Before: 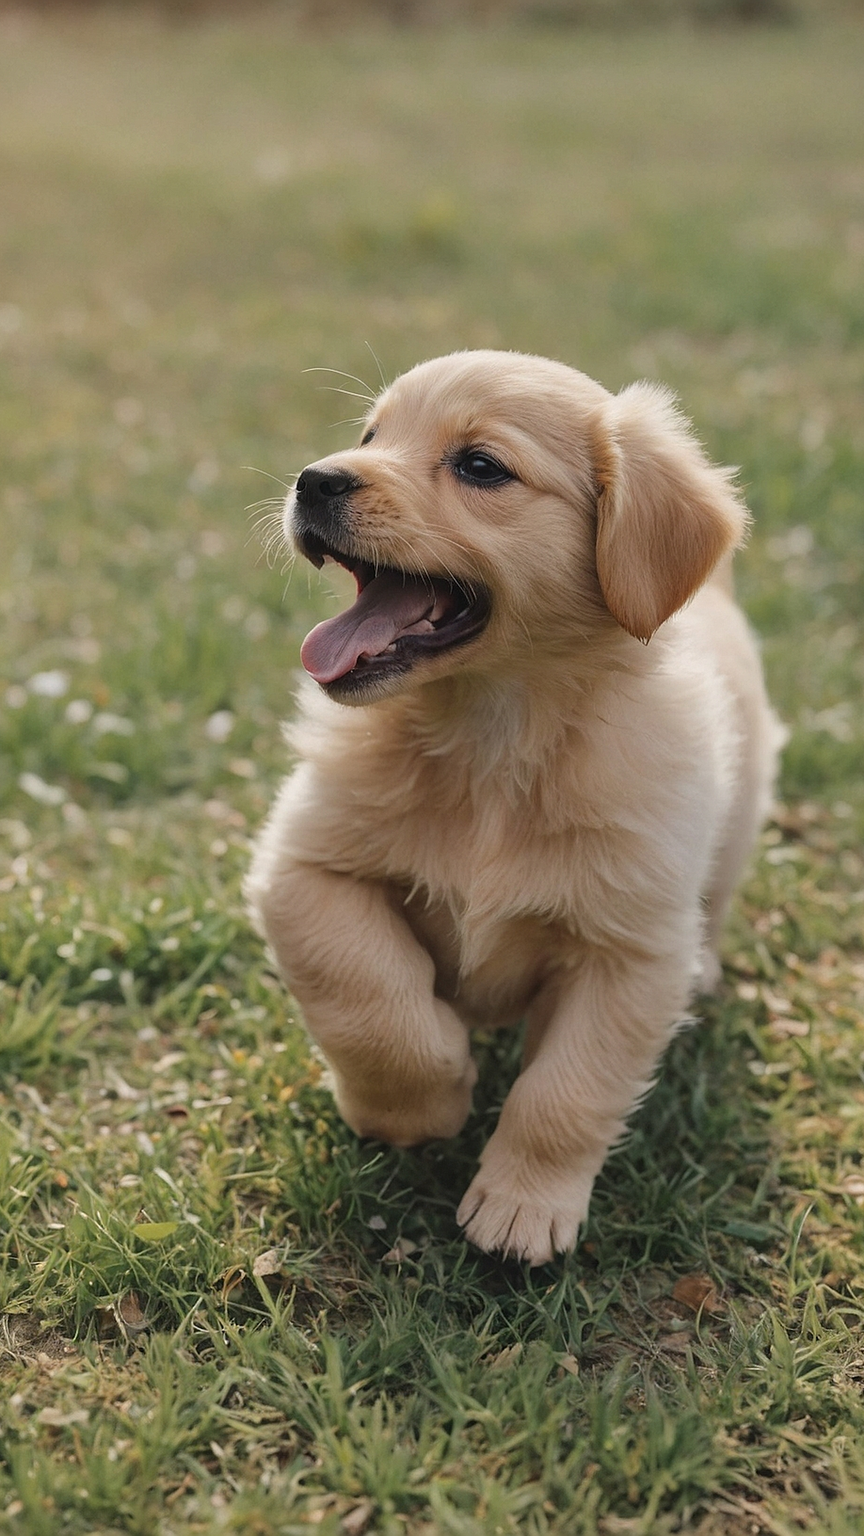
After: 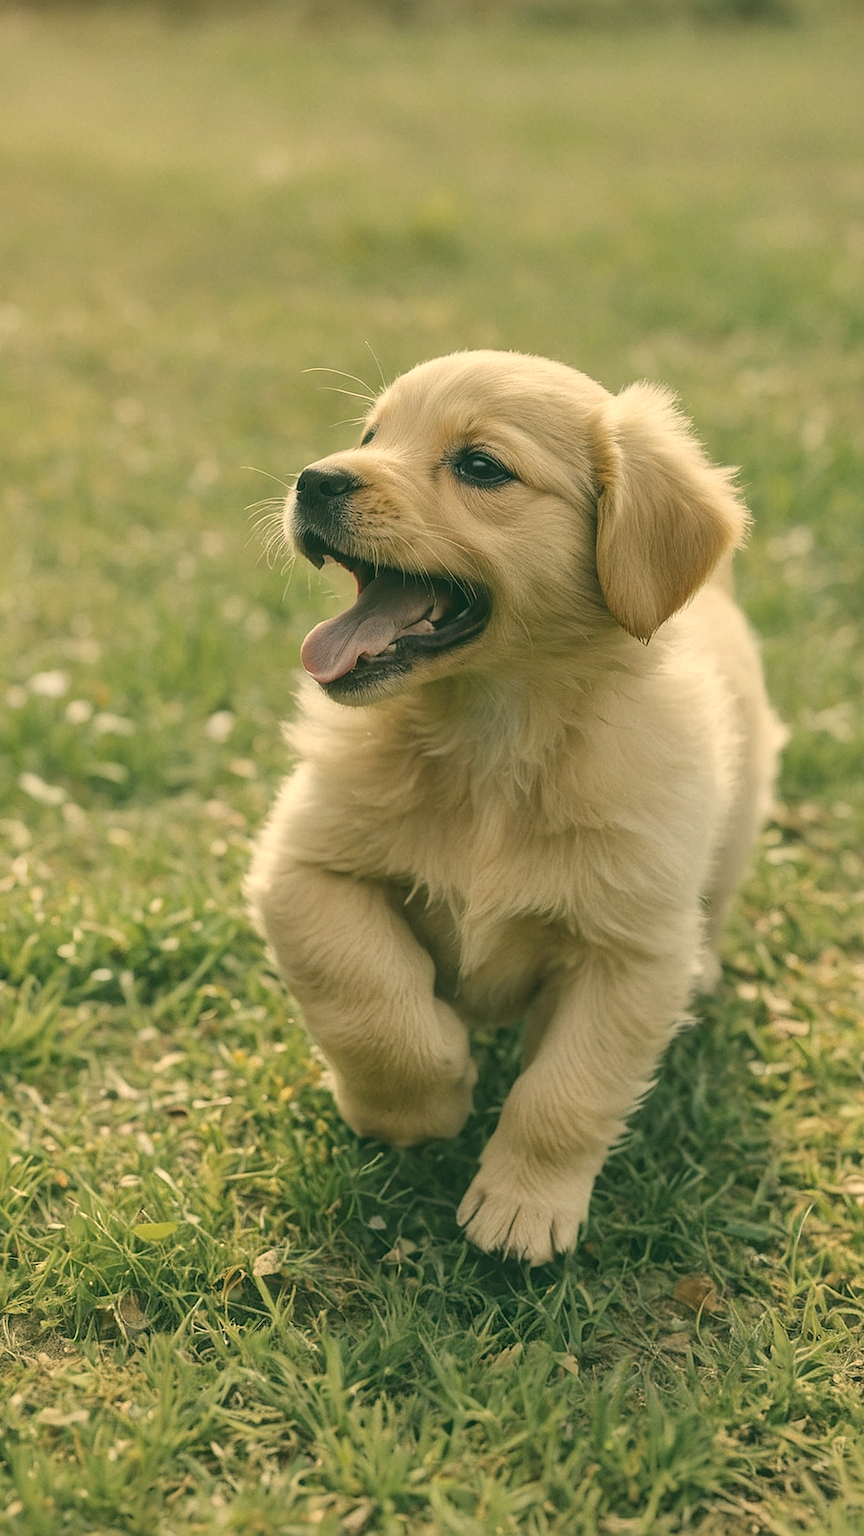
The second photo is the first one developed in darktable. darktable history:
color correction: highlights a* 5.12, highlights b* 23.82, shadows a* -16.31, shadows b* 3.89
local contrast: on, module defaults
tone curve: curves: ch0 [(0, 0.137) (1, 1)], preserve colors none
